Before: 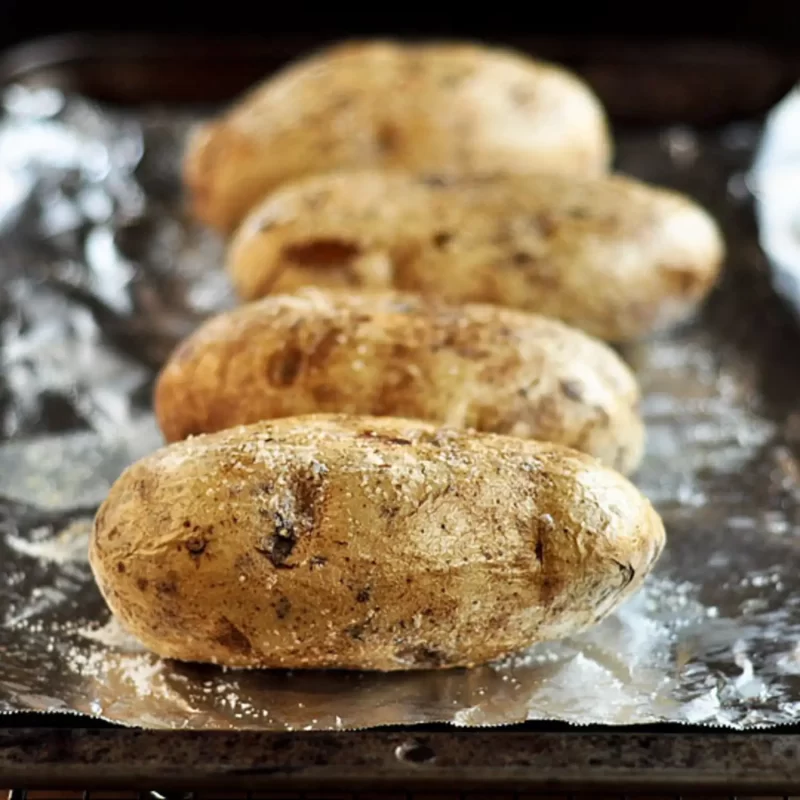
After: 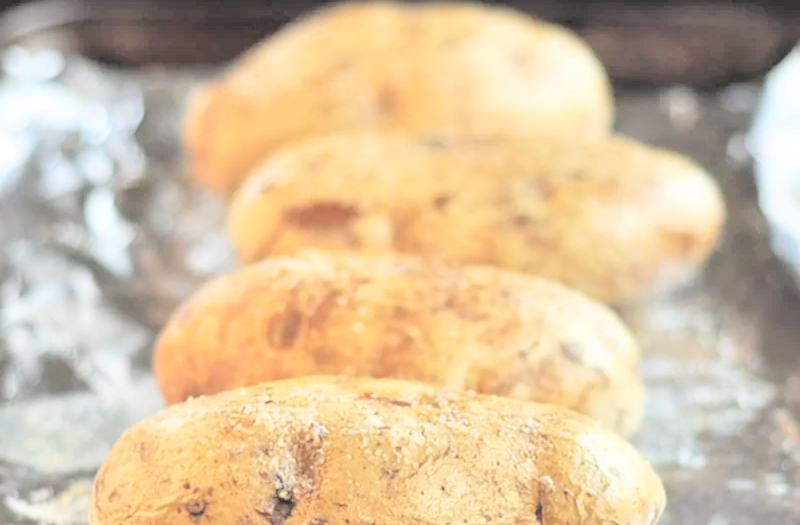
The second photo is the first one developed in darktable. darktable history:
crop and rotate: top 4.848%, bottom 29.503%
contrast brightness saturation: brightness 1
